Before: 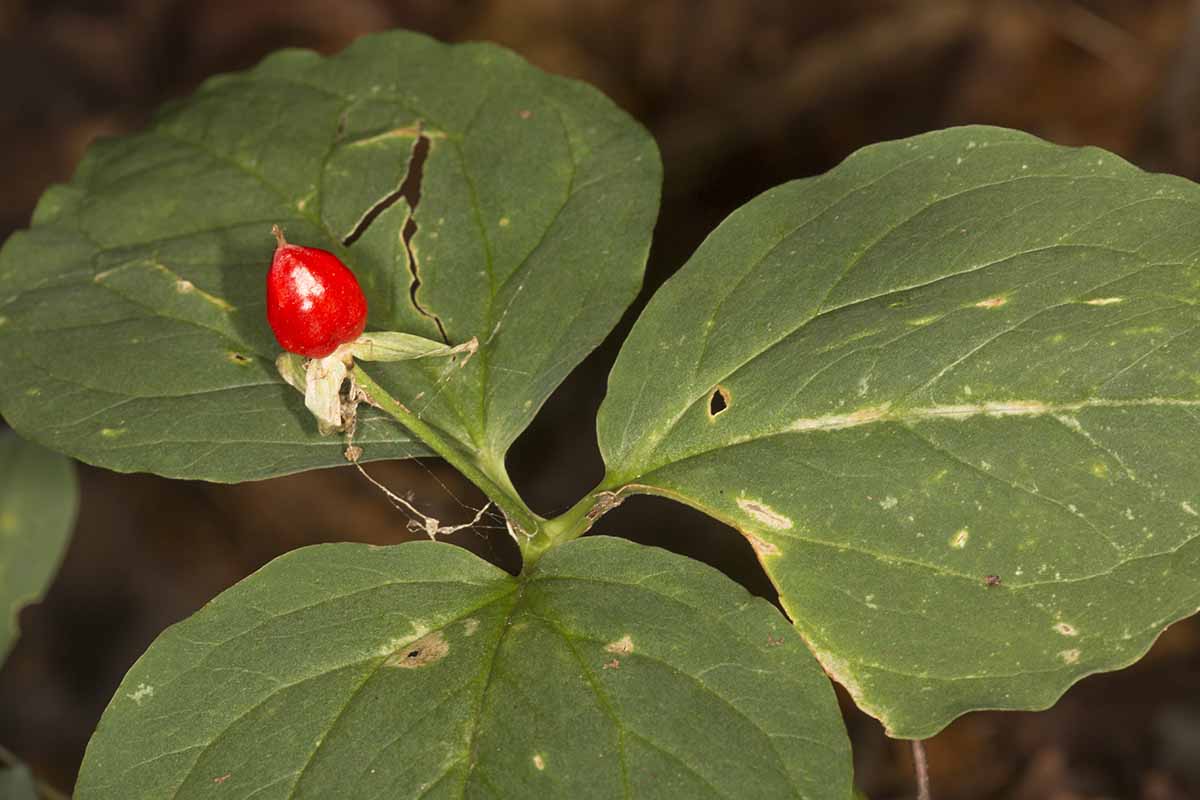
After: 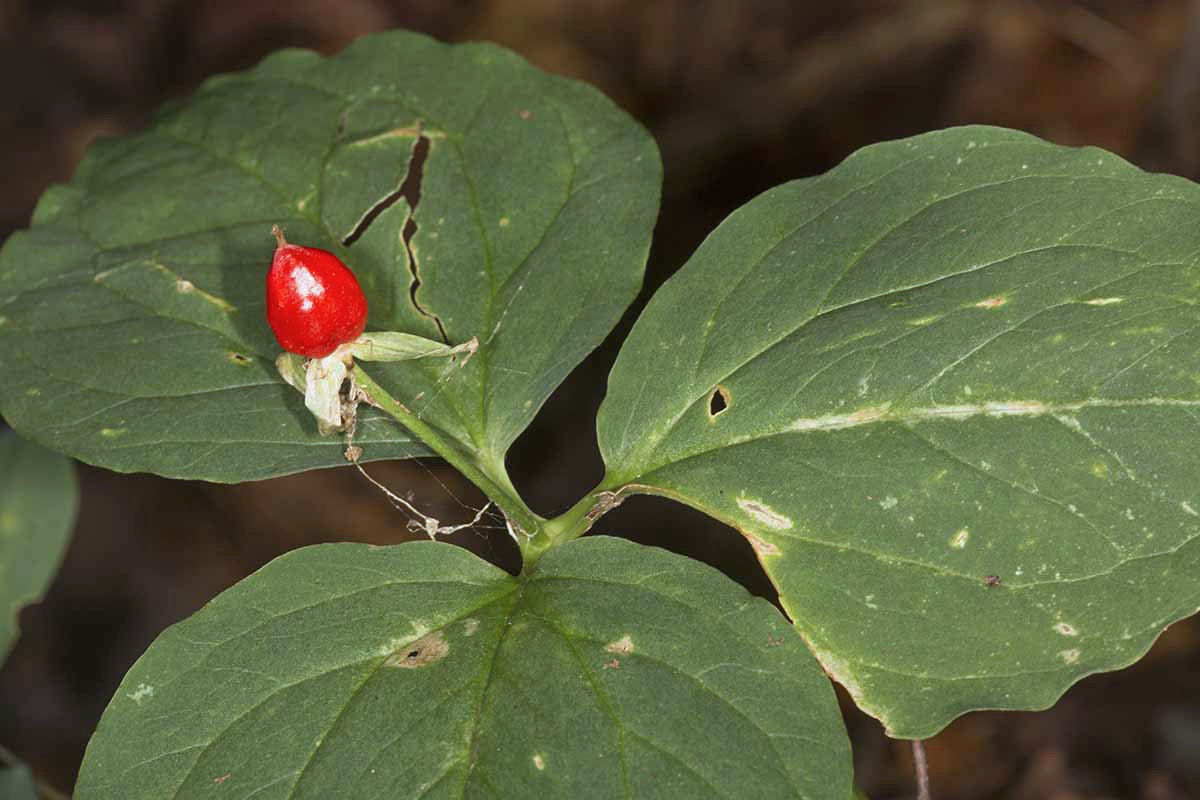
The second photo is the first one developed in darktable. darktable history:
color calibration: gray › normalize channels true, x 0.37, y 0.382, temperature 4305 K, gamut compression 0.022
